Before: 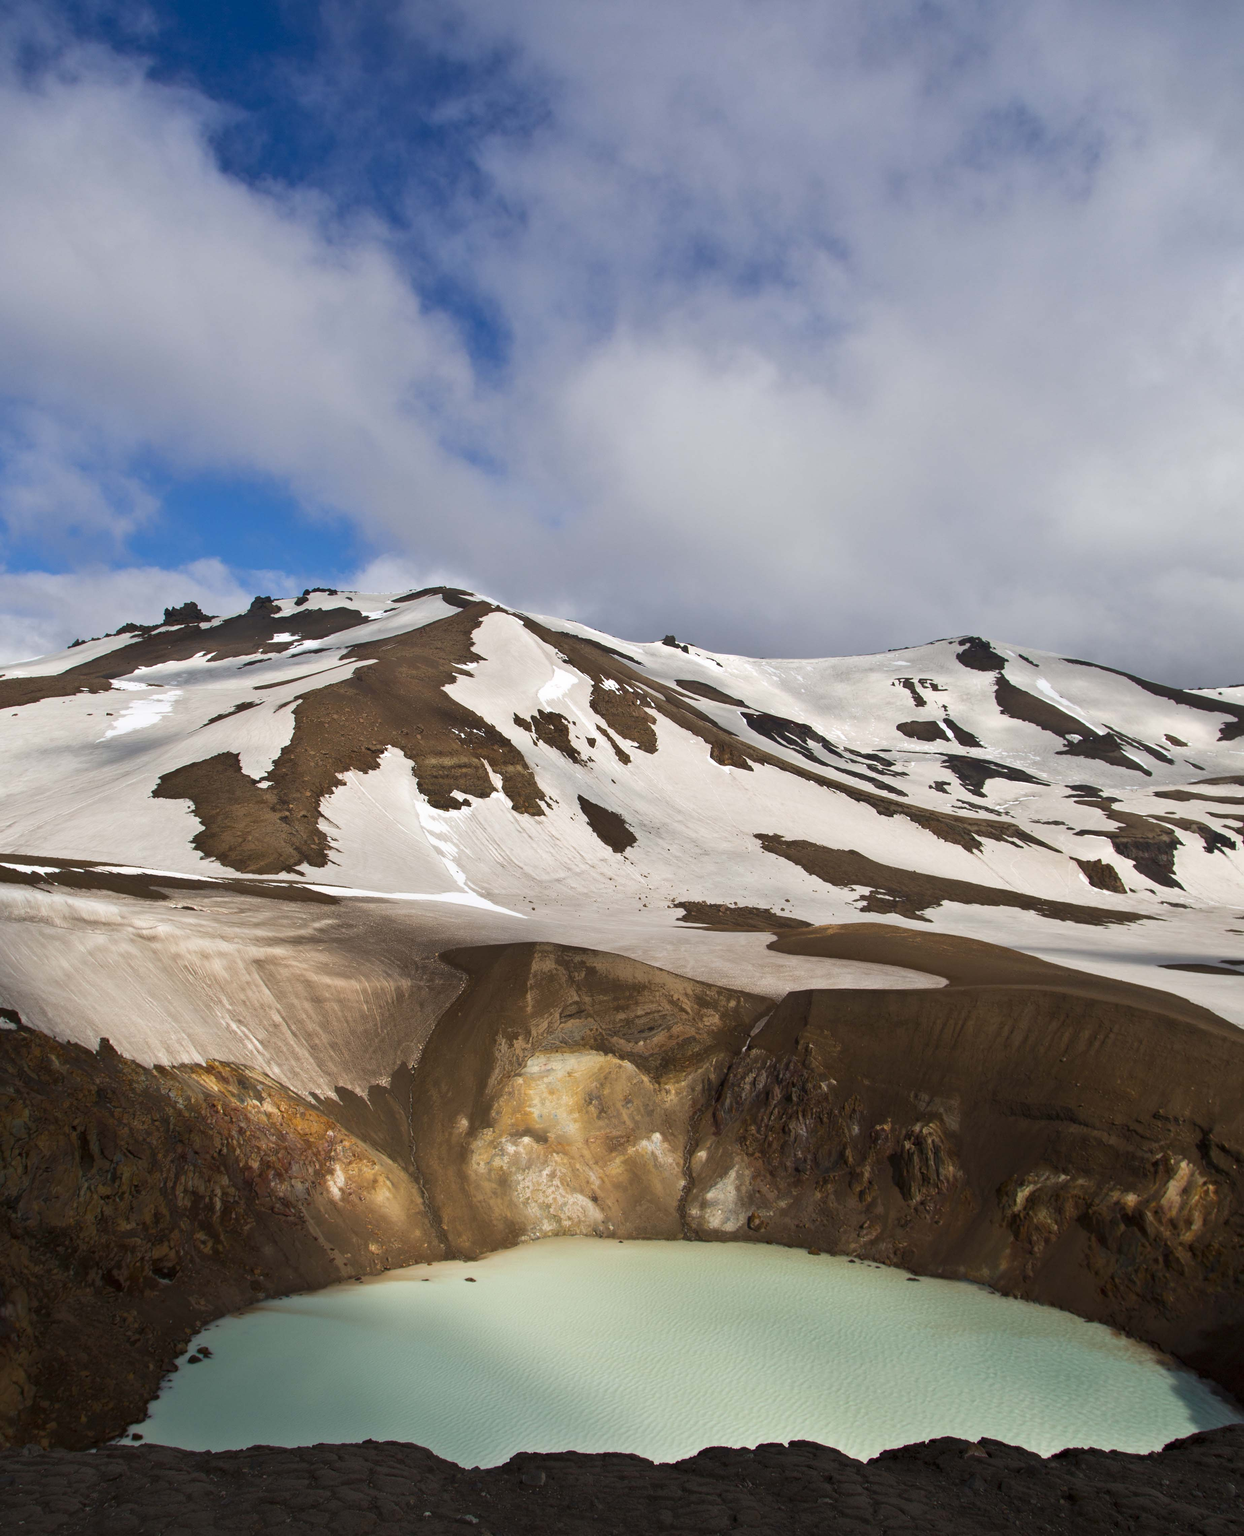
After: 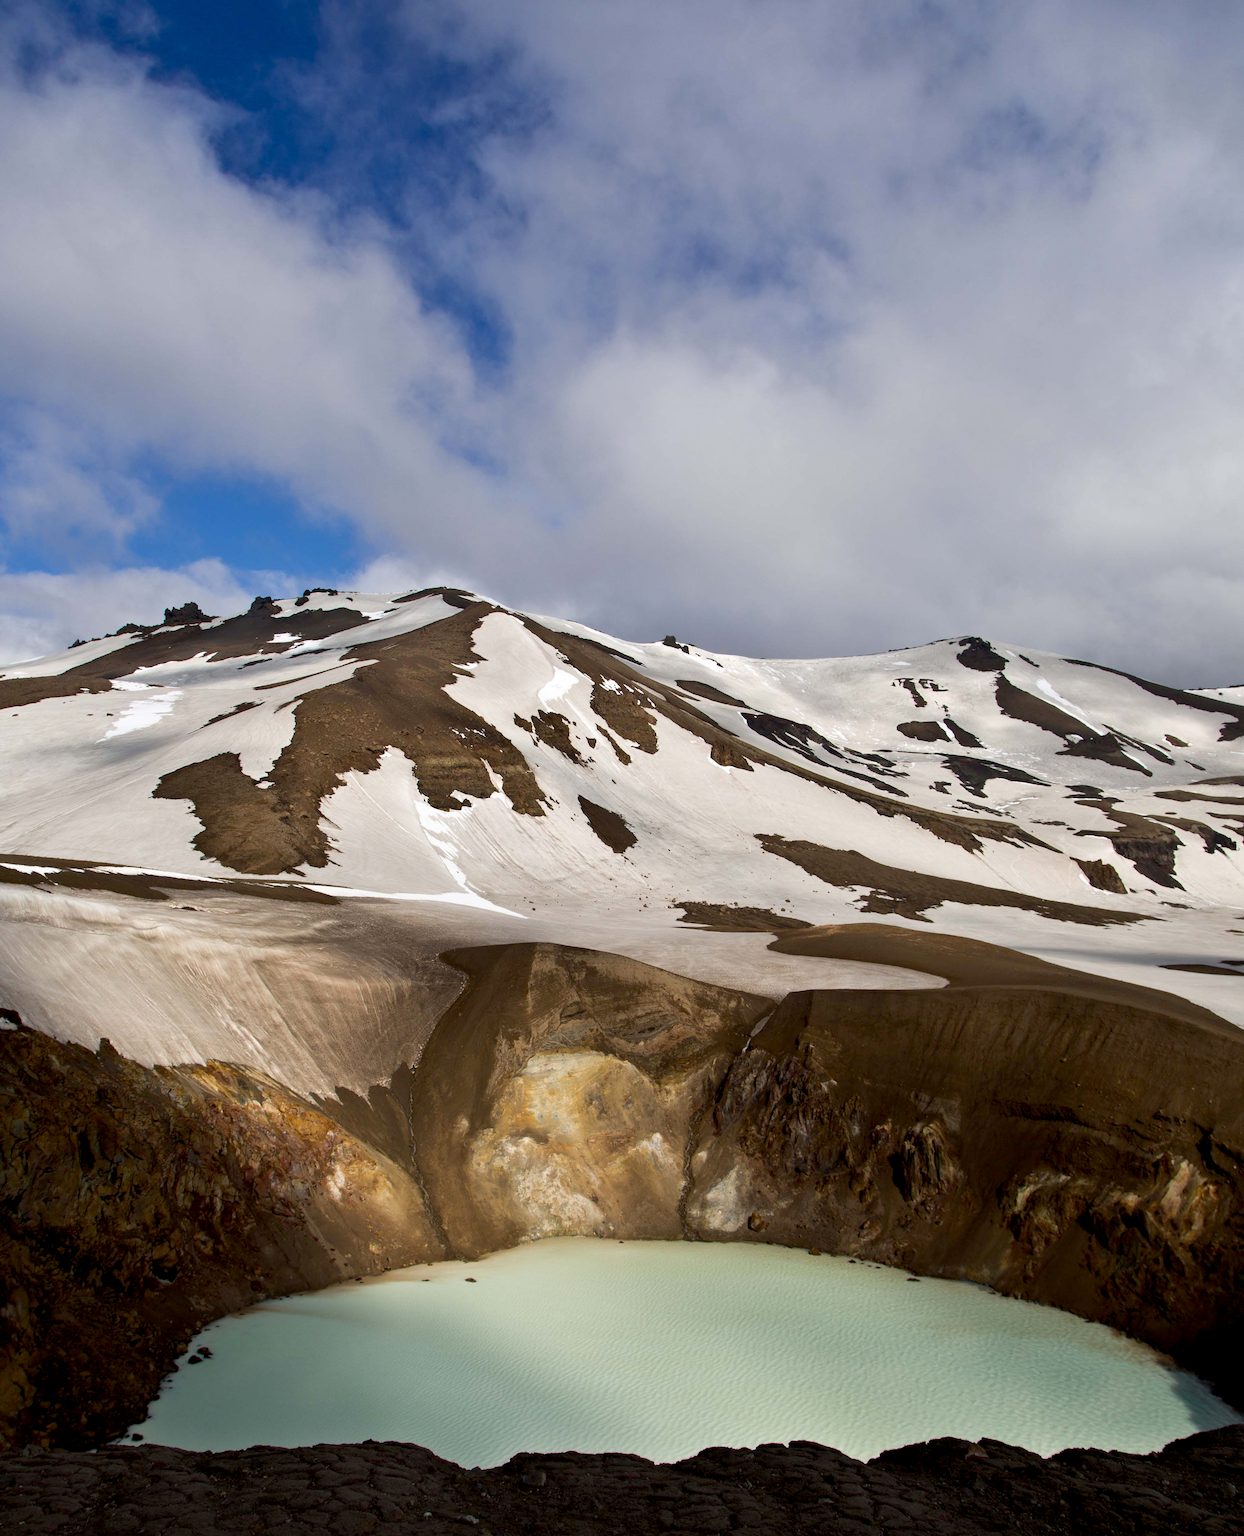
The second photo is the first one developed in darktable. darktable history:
exposure: black level correction 0.011, compensate exposure bias true, compensate highlight preservation false
